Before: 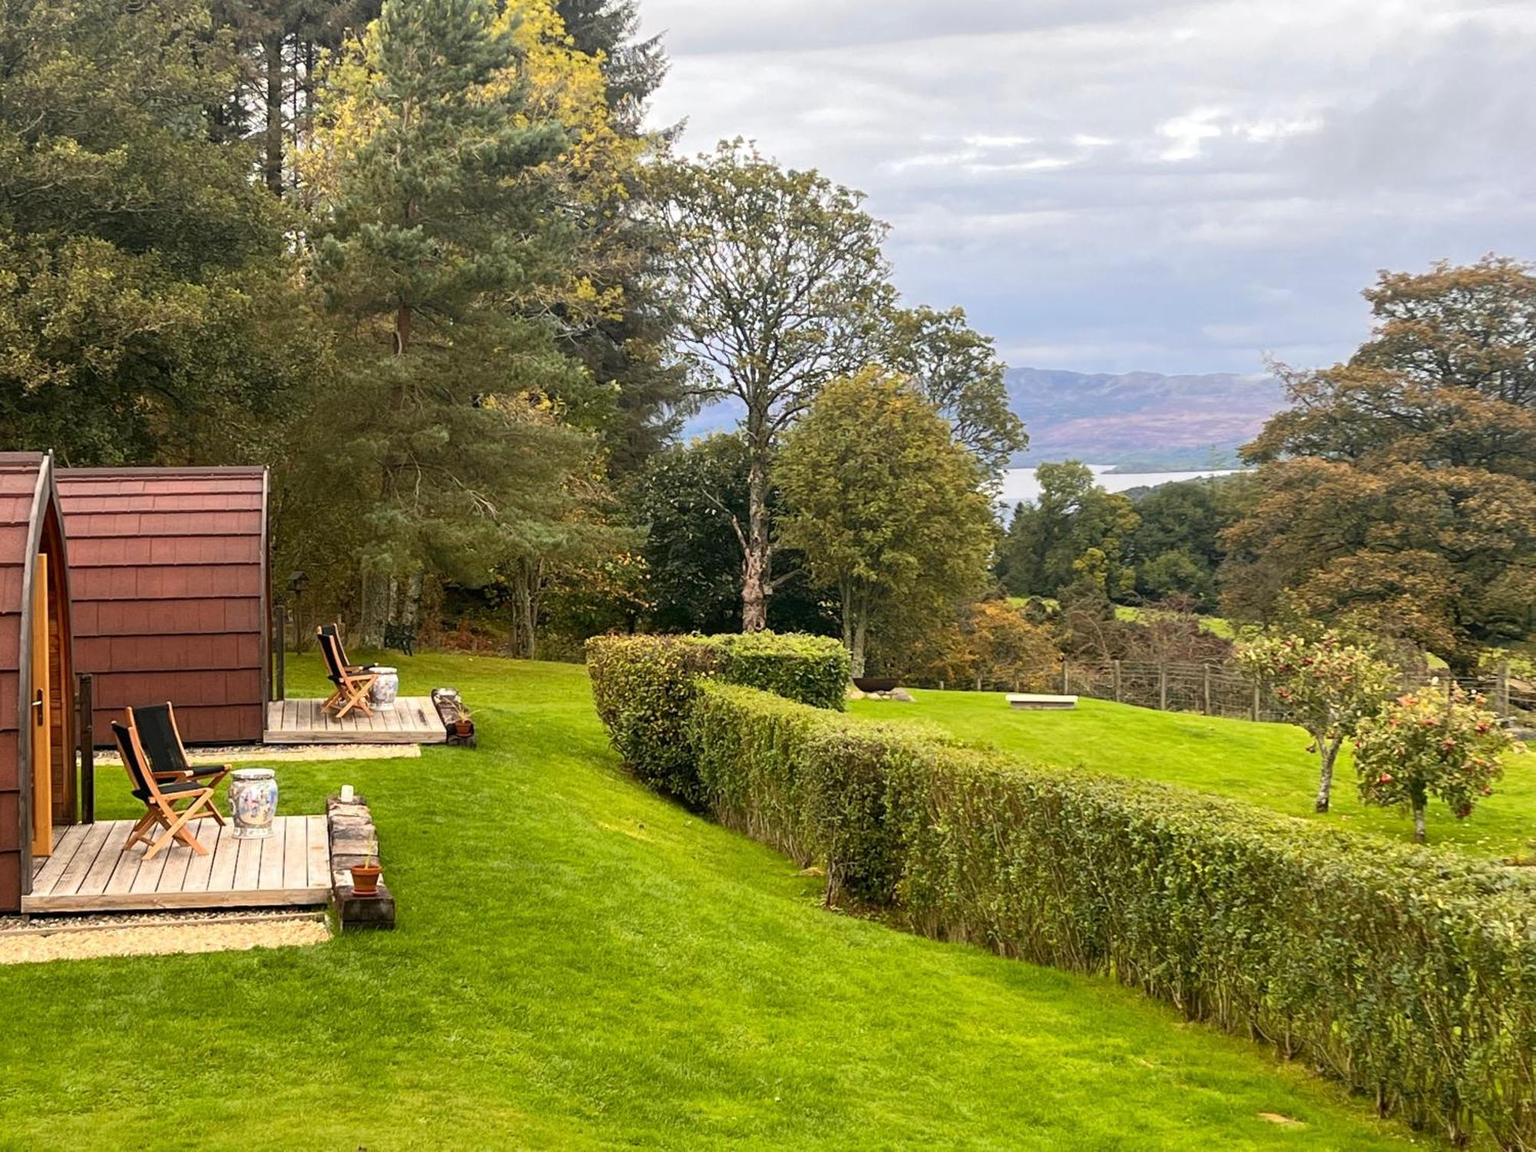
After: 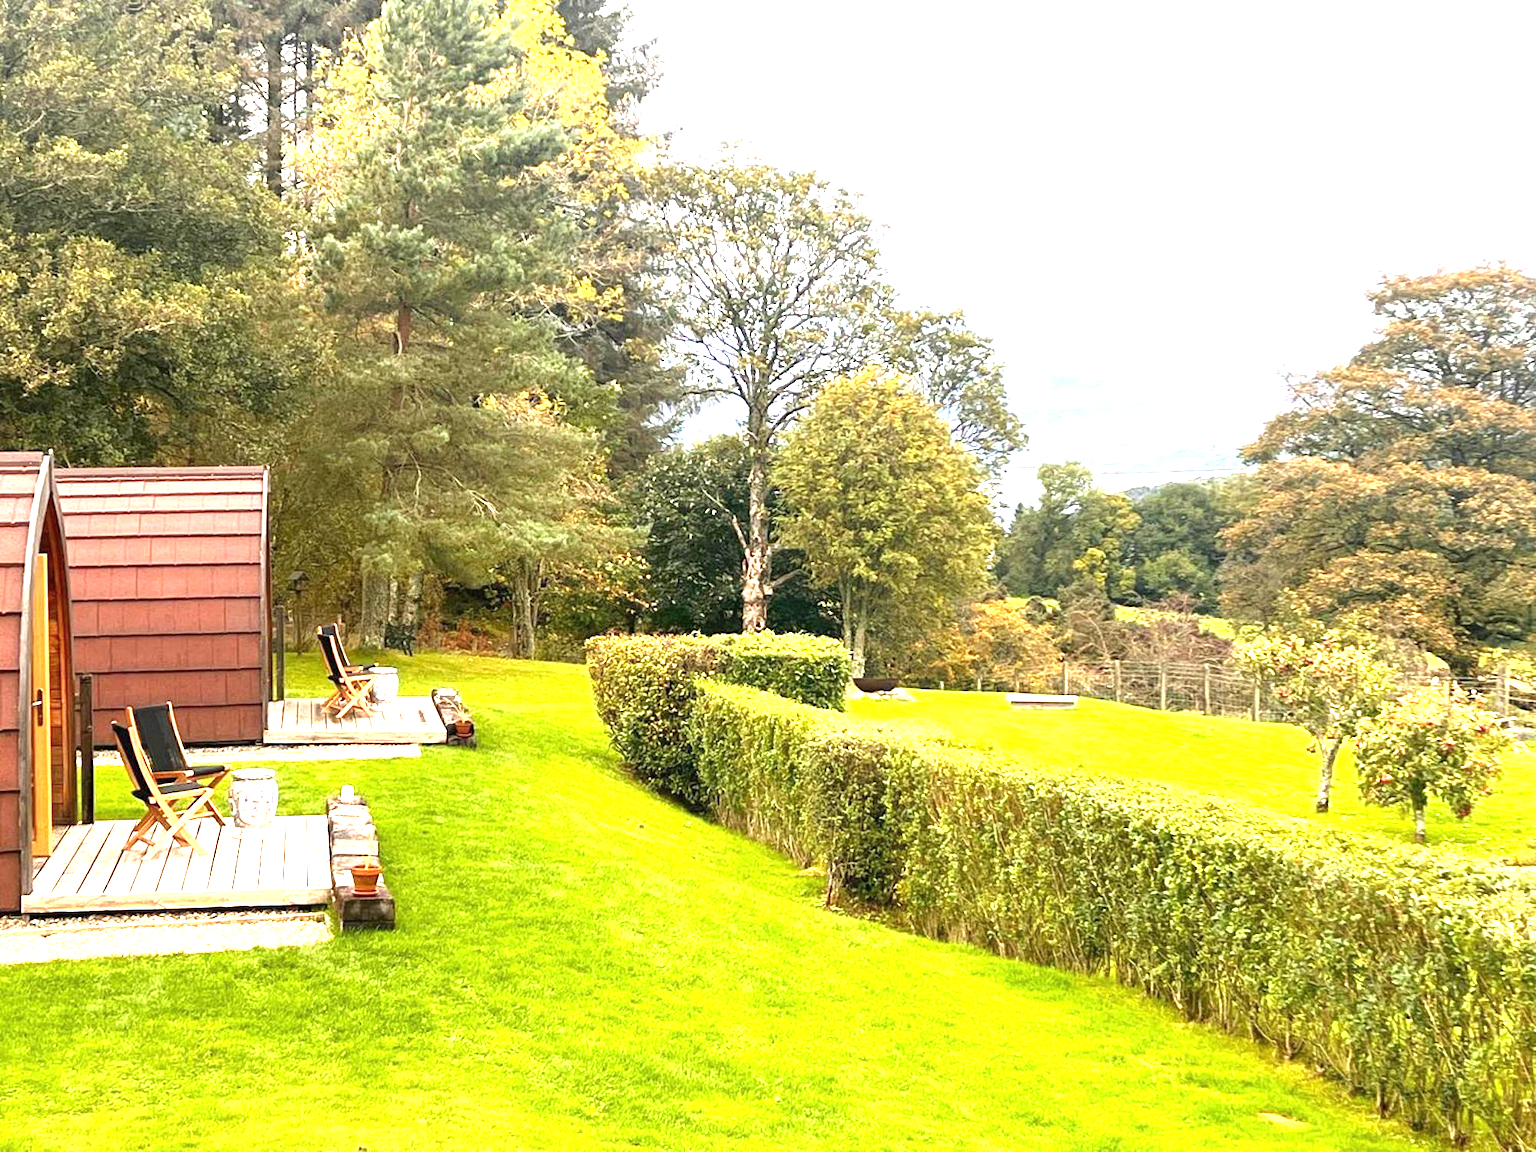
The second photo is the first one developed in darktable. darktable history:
exposure: black level correction 0, exposure 1.67 EV, compensate exposure bias true, compensate highlight preservation false
